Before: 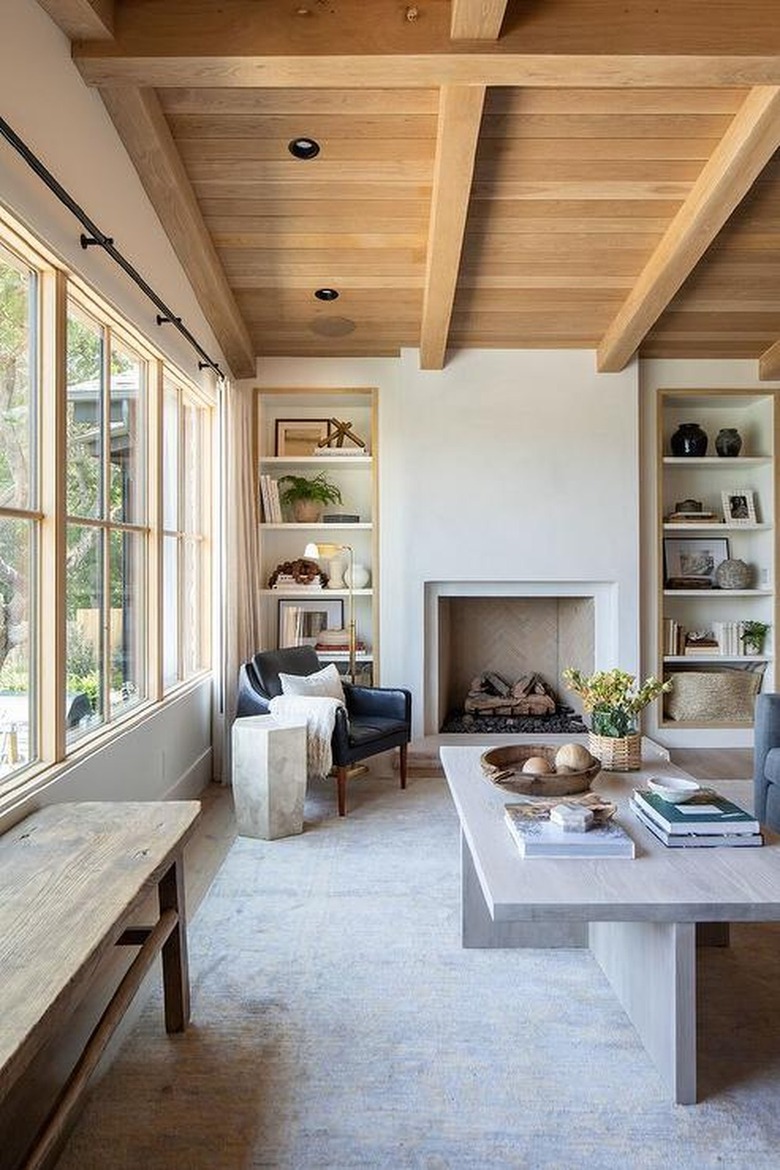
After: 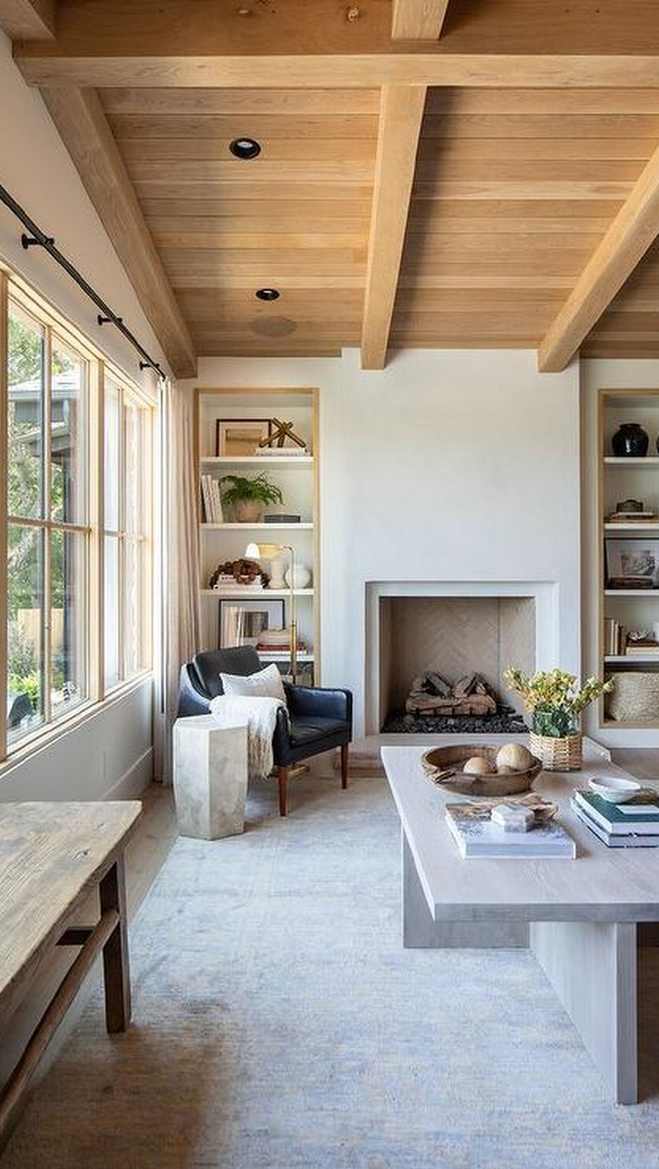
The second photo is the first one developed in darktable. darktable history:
crop: left 7.685%, right 7.797%
